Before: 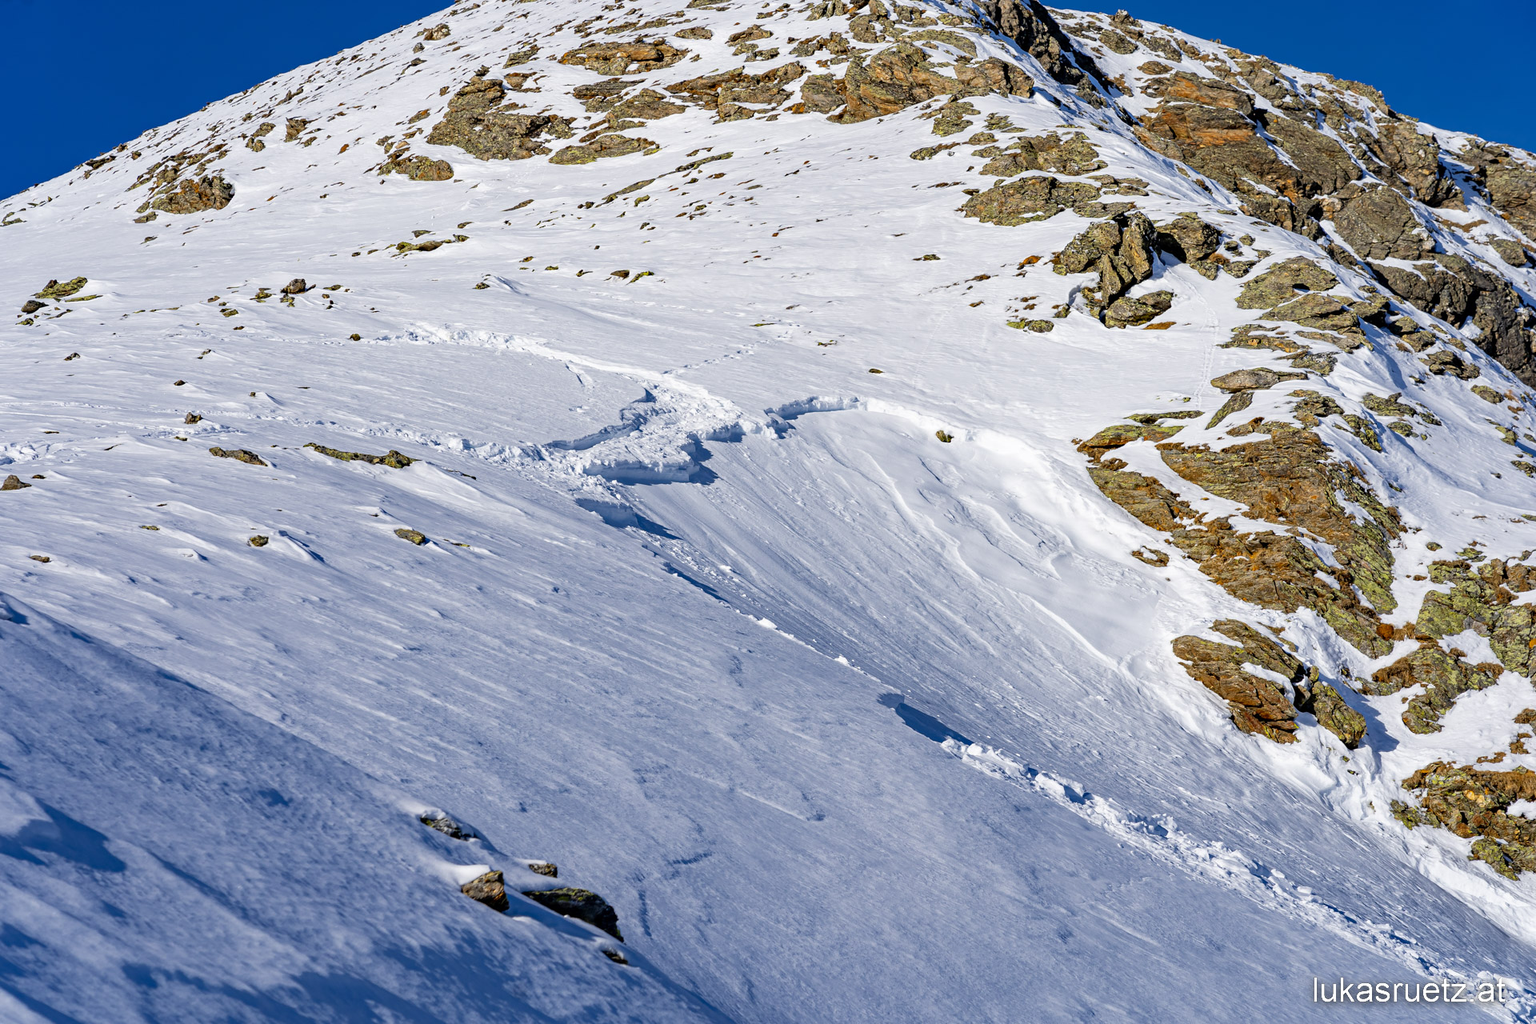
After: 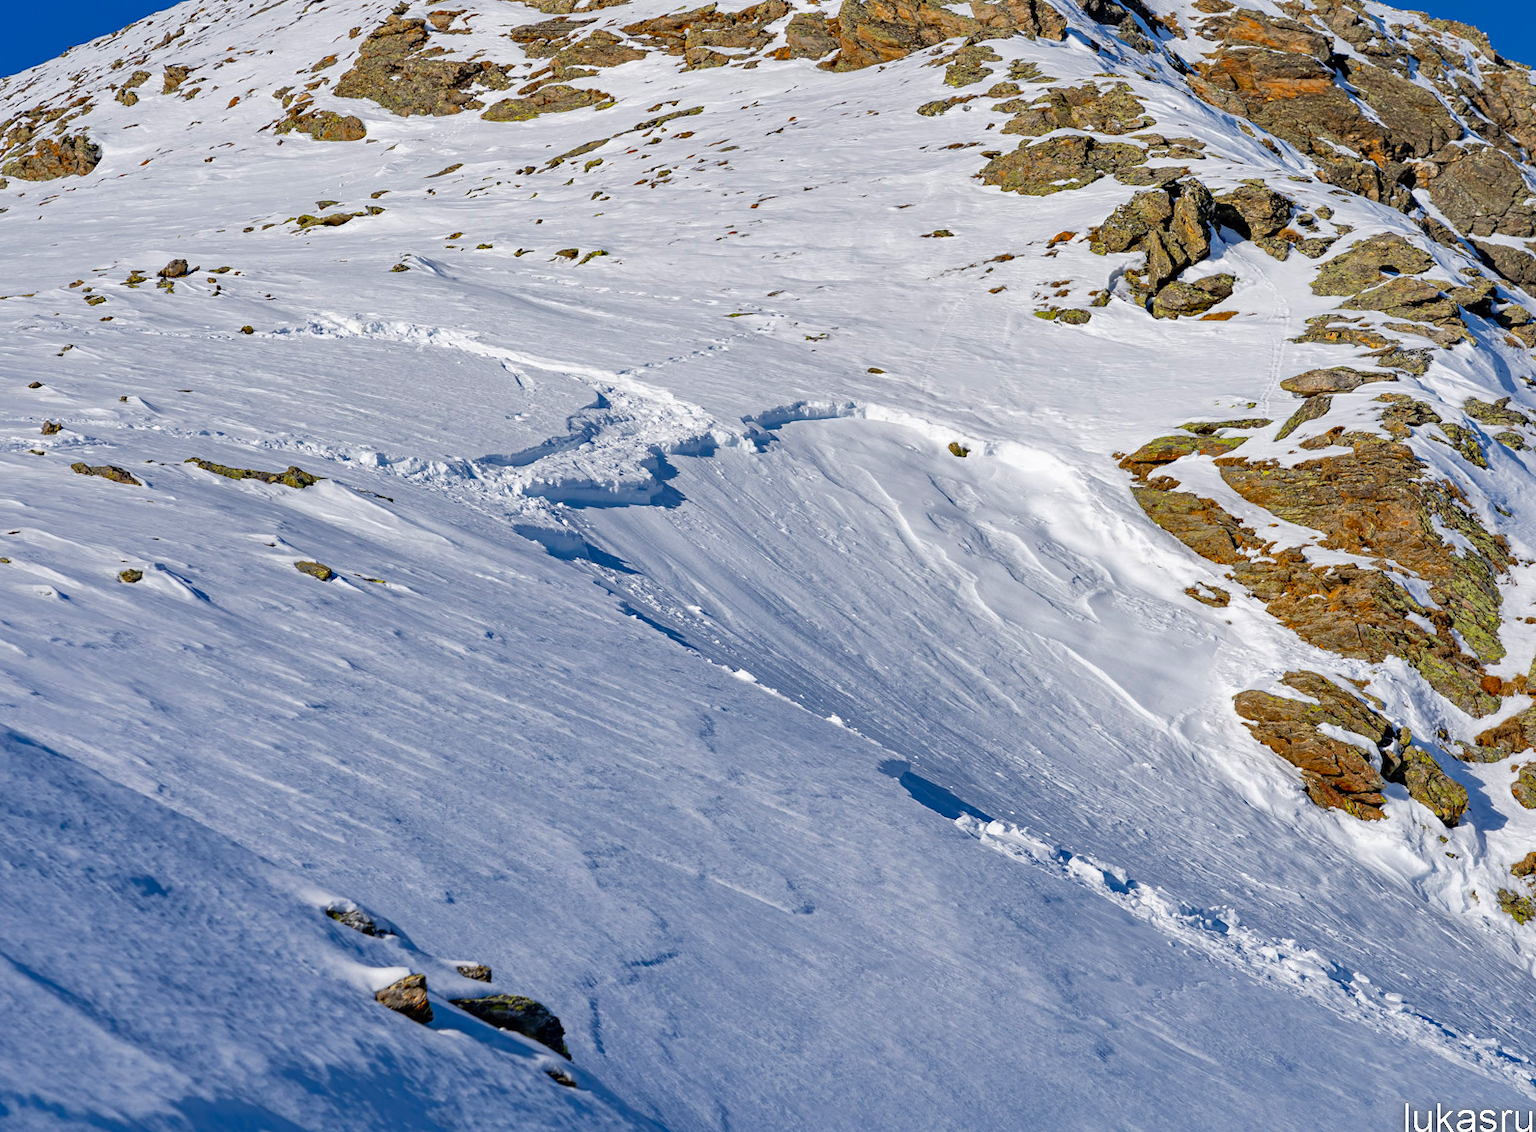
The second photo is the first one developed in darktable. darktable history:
crop: left 9.807%, top 6.259%, right 7.334%, bottom 2.177%
shadows and highlights: on, module defaults
